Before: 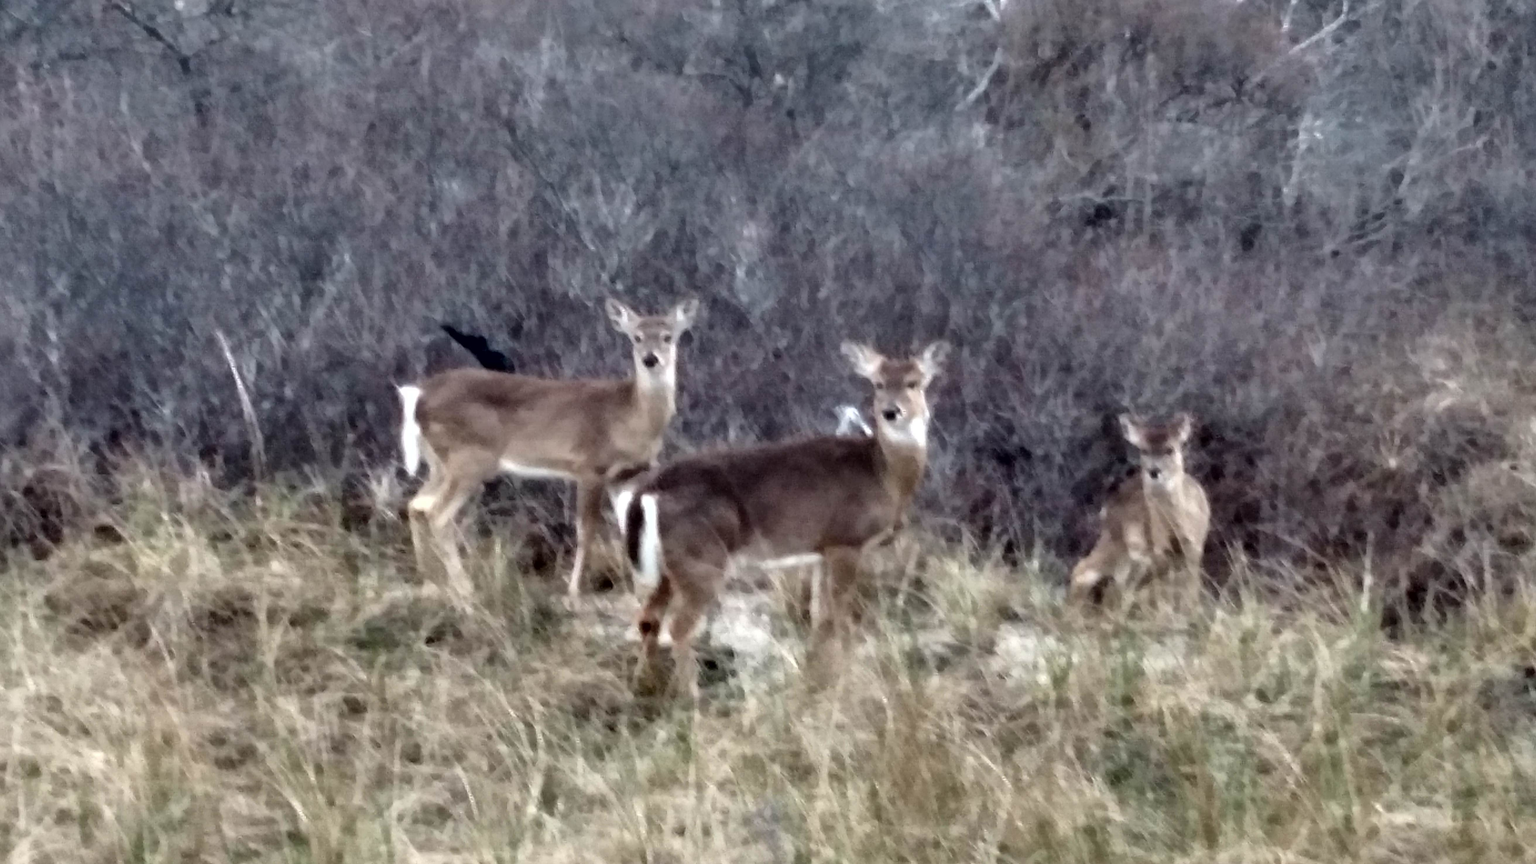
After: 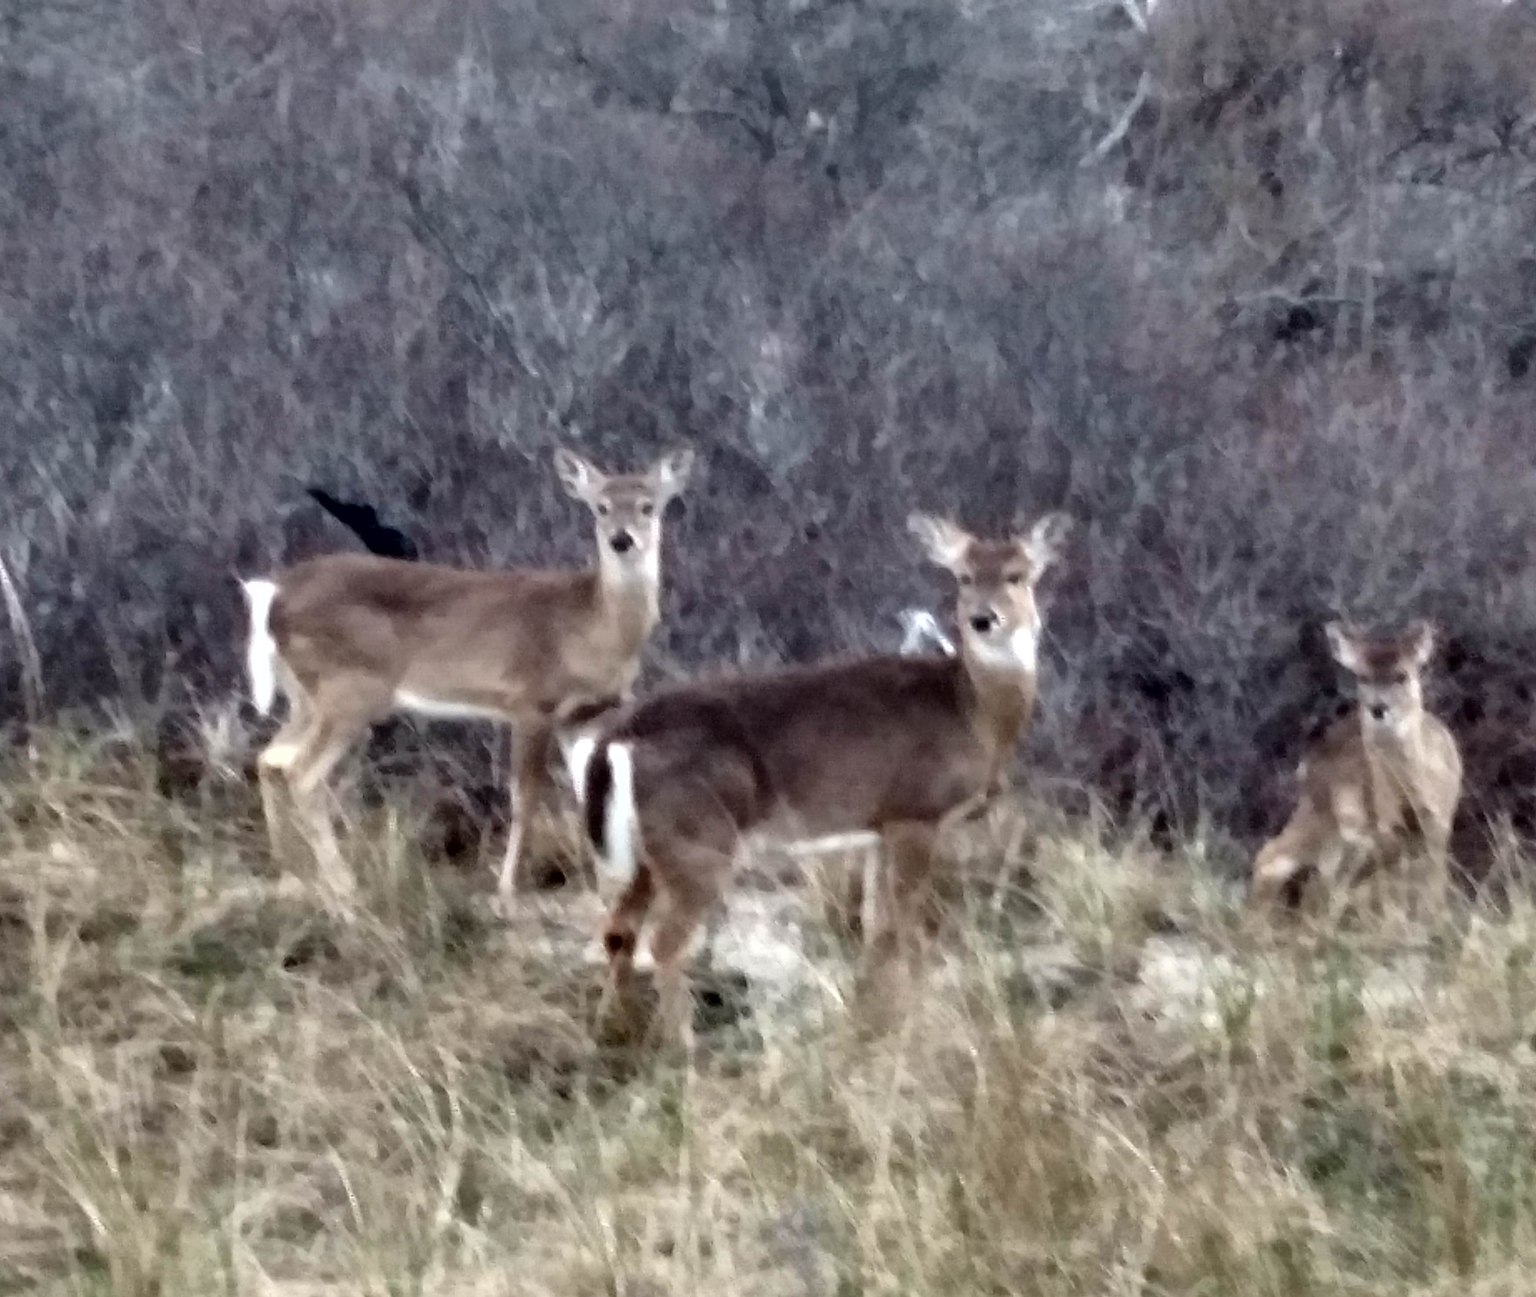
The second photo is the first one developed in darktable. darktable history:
crop and rotate: left 15.431%, right 17.983%
